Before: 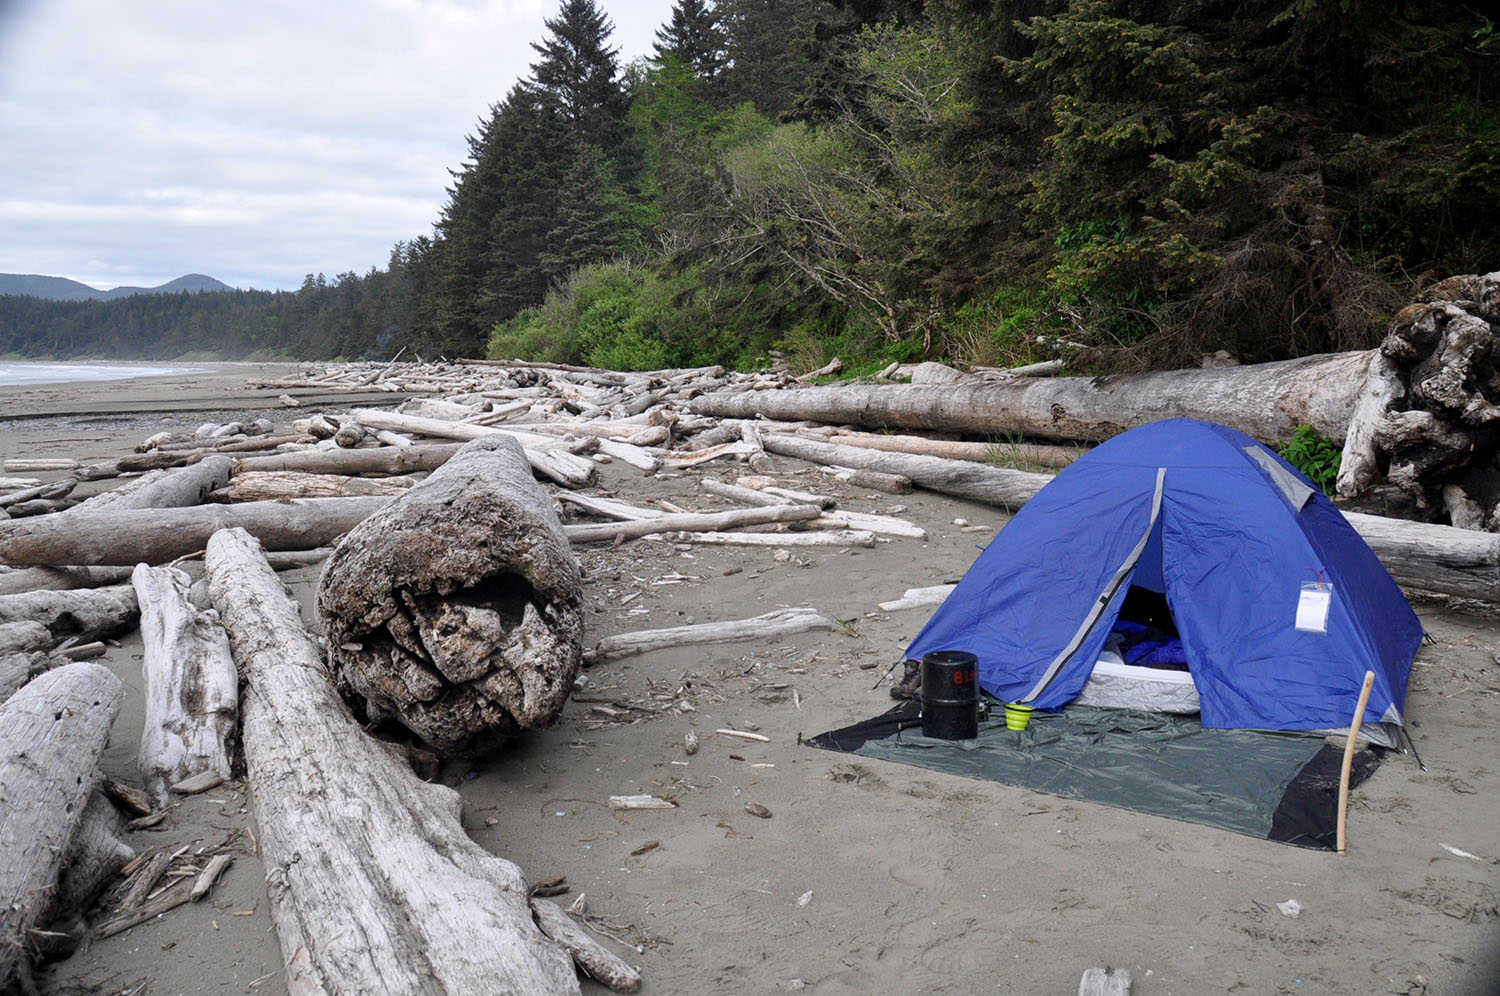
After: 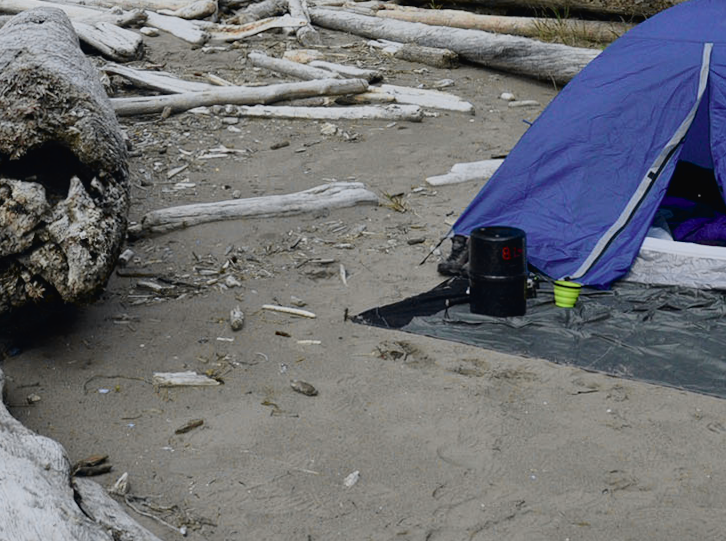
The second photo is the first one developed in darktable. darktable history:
crop: left 29.672%, top 41.786%, right 20.851%, bottom 3.487%
tone curve: curves: ch0 [(0, 0.018) (0.061, 0.041) (0.205, 0.191) (0.289, 0.292) (0.39, 0.424) (0.493, 0.551) (0.666, 0.743) (0.795, 0.841) (1, 0.998)]; ch1 [(0, 0) (0.385, 0.343) (0.439, 0.415) (0.494, 0.498) (0.501, 0.501) (0.51, 0.496) (0.548, 0.554) (0.586, 0.61) (0.684, 0.658) (0.783, 0.804) (1, 1)]; ch2 [(0, 0) (0.304, 0.31) (0.403, 0.399) (0.441, 0.428) (0.47, 0.469) (0.498, 0.496) (0.524, 0.538) (0.566, 0.588) (0.648, 0.665) (0.697, 0.699) (1, 1)], color space Lab, independent channels, preserve colors none
exposure: black level correction 0, exposure -0.721 EV, compensate highlight preservation false
rotate and perspective: rotation 0.226°, lens shift (vertical) -0.042, crop left 0.023, crop right 0.982, crop top 0.006, crop bottom 0.994
